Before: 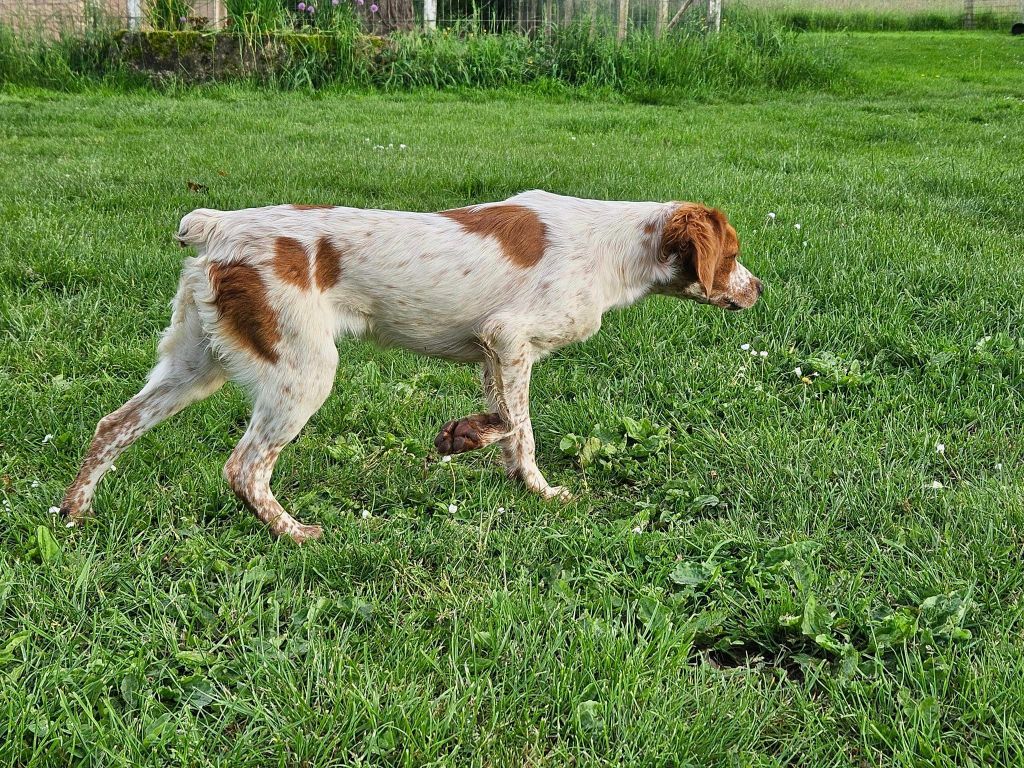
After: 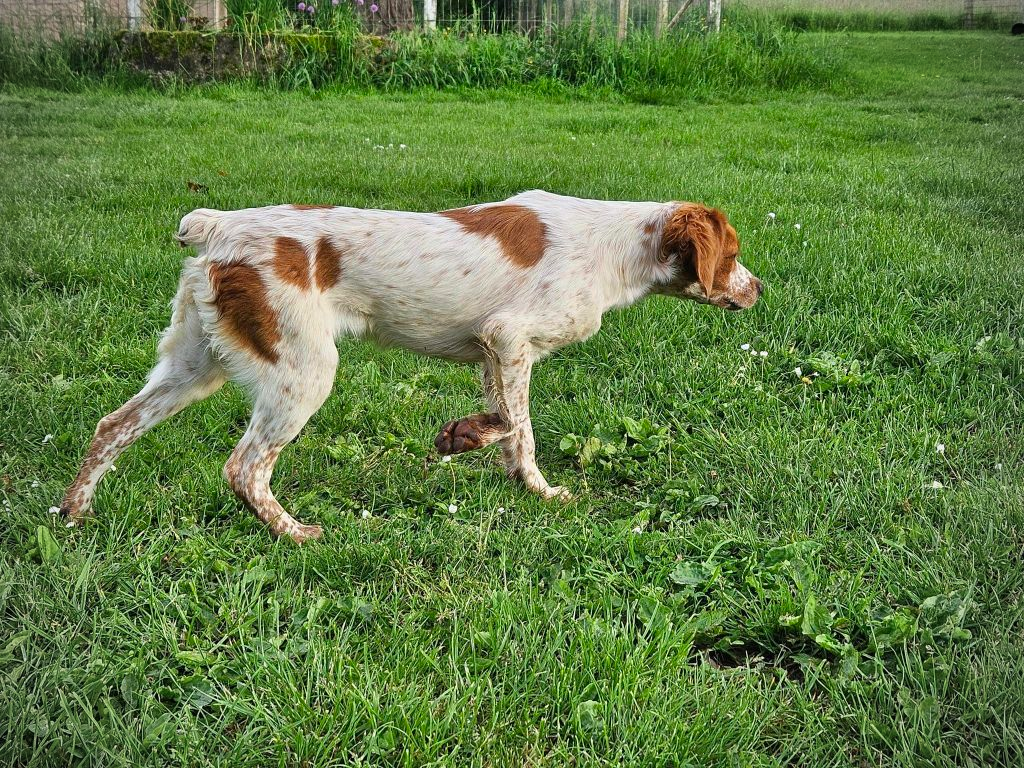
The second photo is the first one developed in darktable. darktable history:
tone equalizer: on, module defaults
vignetting: on, module defaults
contrast brightness saturation: saturation 0.1
